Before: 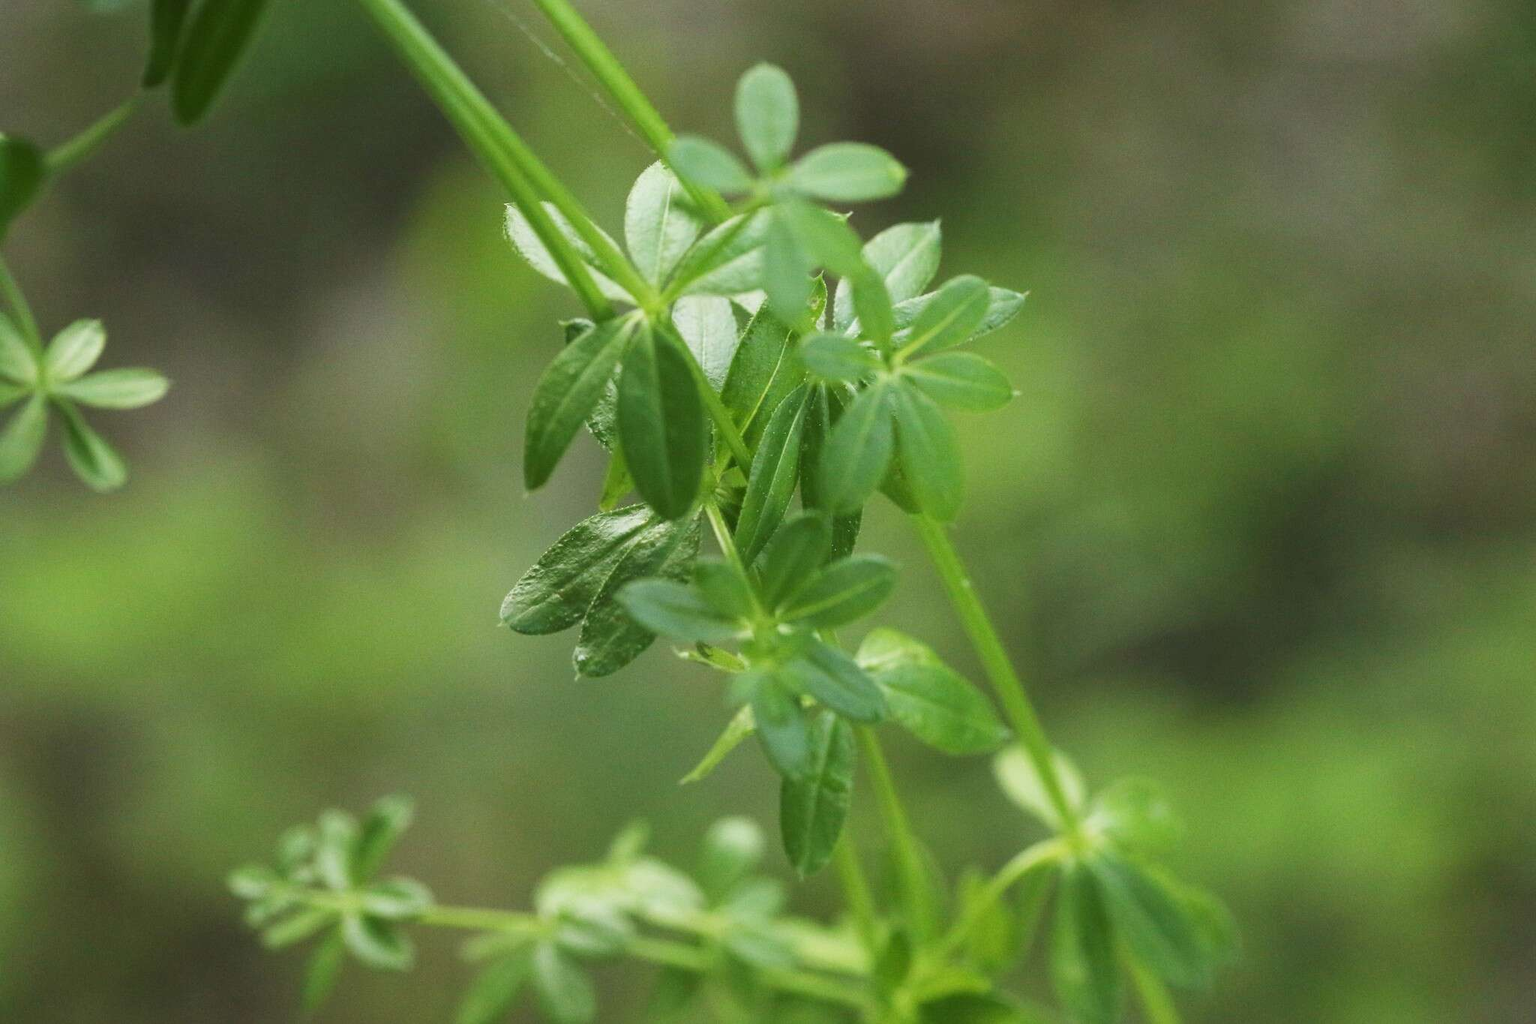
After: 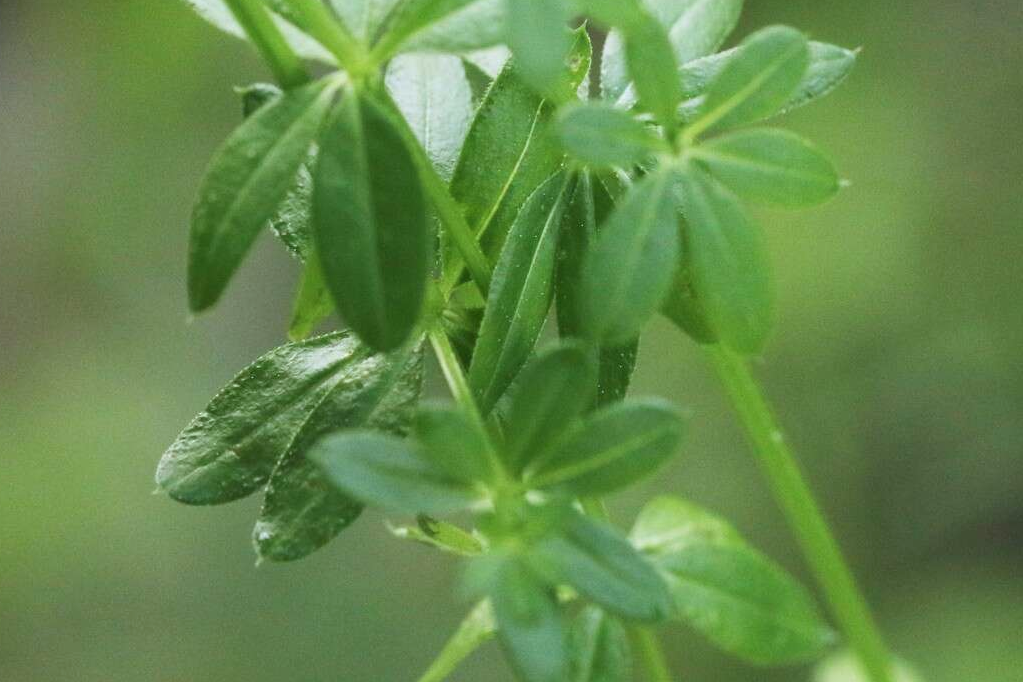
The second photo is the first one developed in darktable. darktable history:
crop: left 25%, top 25%, right 25%, bottom 25%
color calibration: illuminant as shot in camera, x 0.358, y 0.373, temperature 4628.91 K
